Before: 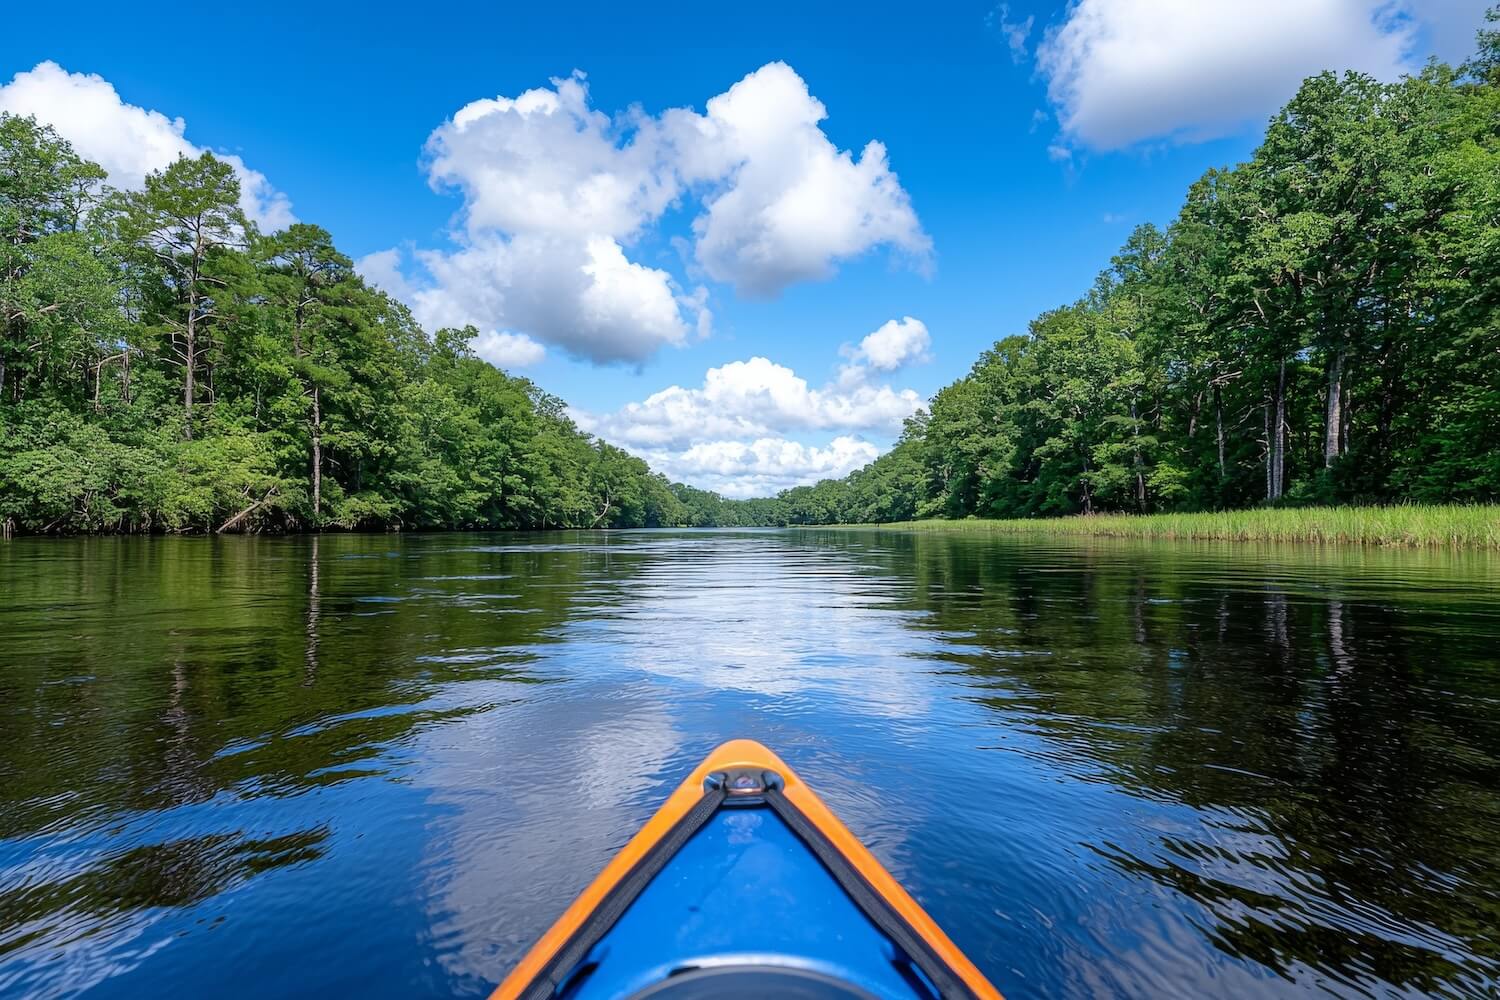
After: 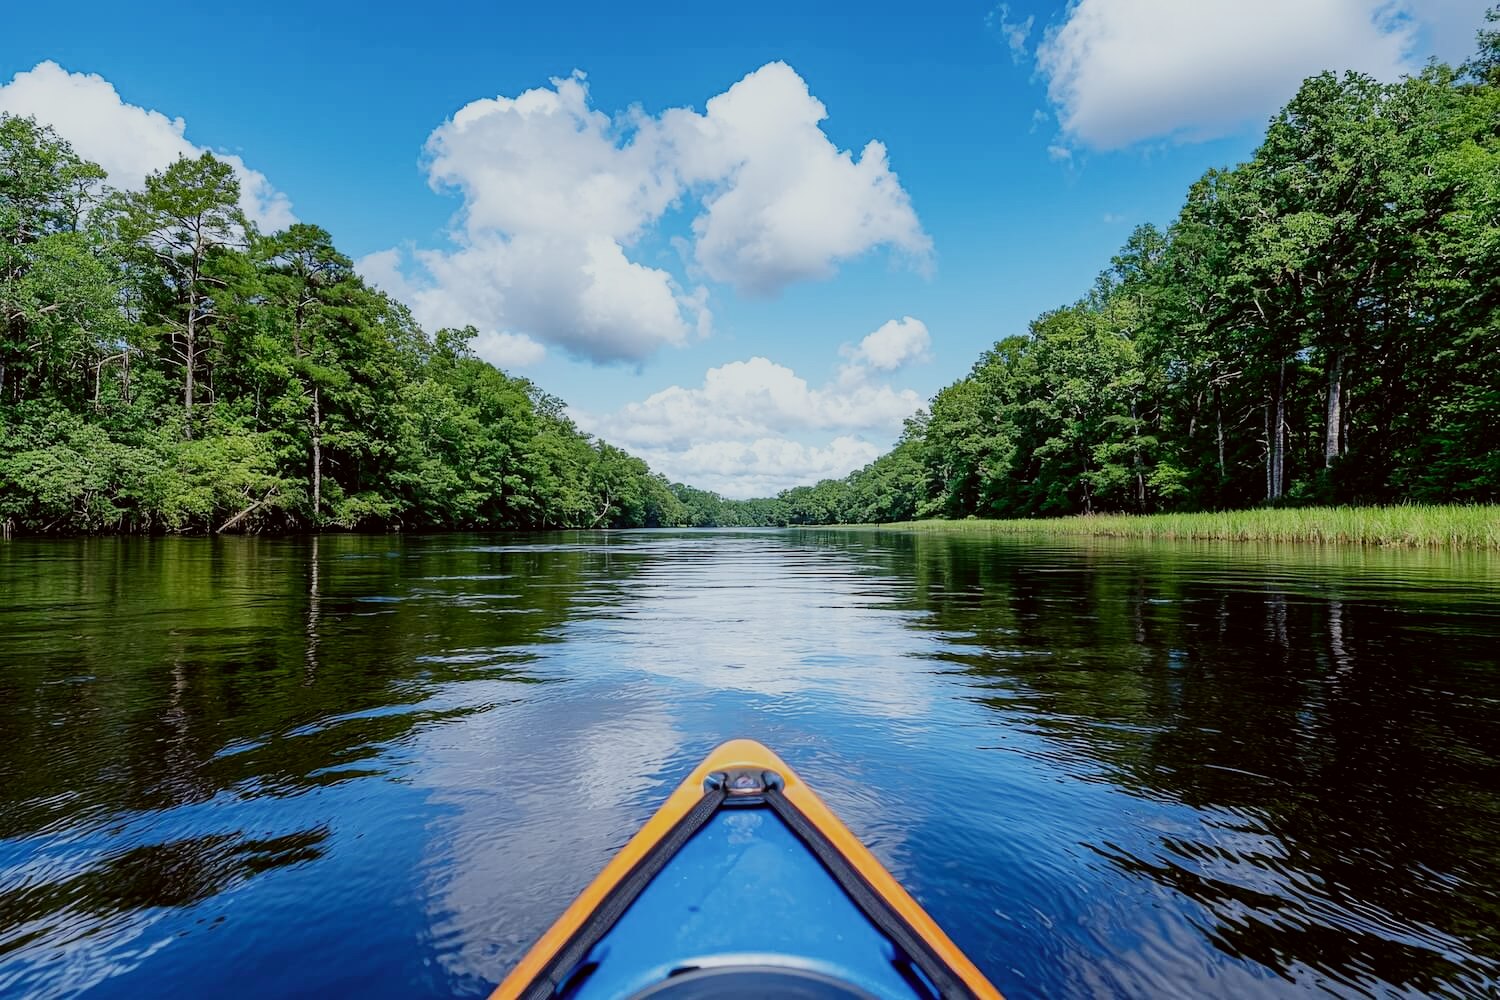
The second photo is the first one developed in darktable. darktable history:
color correction: highlights a* -2.73, highlights b* -2.09, shadows a* 2.41, shadows b* 2.73
sigmoid: skew -0.2, preserve hue 0%, red attenuation 0.1, red rotation 0.035, green attenuation 0.1, green rotation -0.017, blue attenuation 0.15, blue rotation -0.052, base primaries Rec2020
